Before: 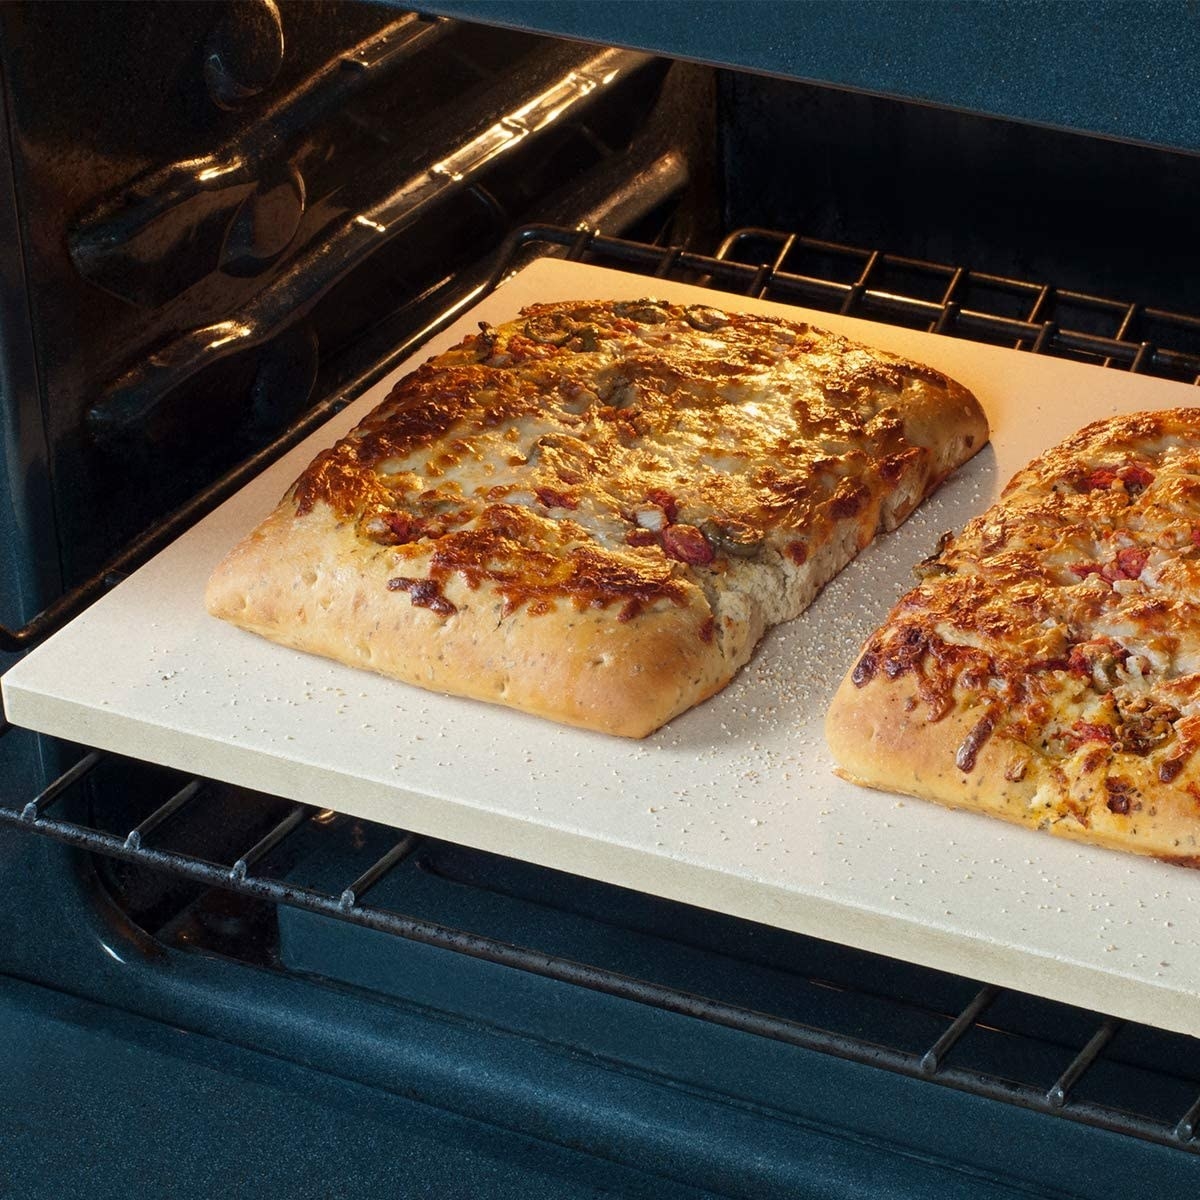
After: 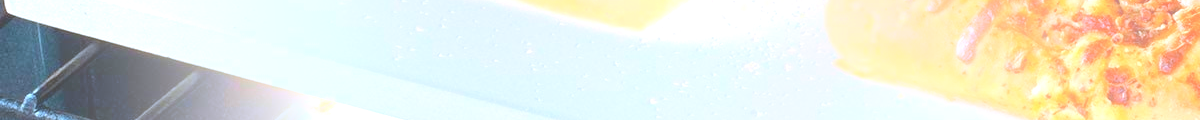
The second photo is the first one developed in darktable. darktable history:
bloom: threshold 82.5%, strength 16.25%
exposure: black level correction 0.001, exposure 1 EV, compensate highlight preservation false
crop and rotate: top 59.084%, bottom 30.916%
color correction: highlights a* -2.24, highlights b* -18.1
